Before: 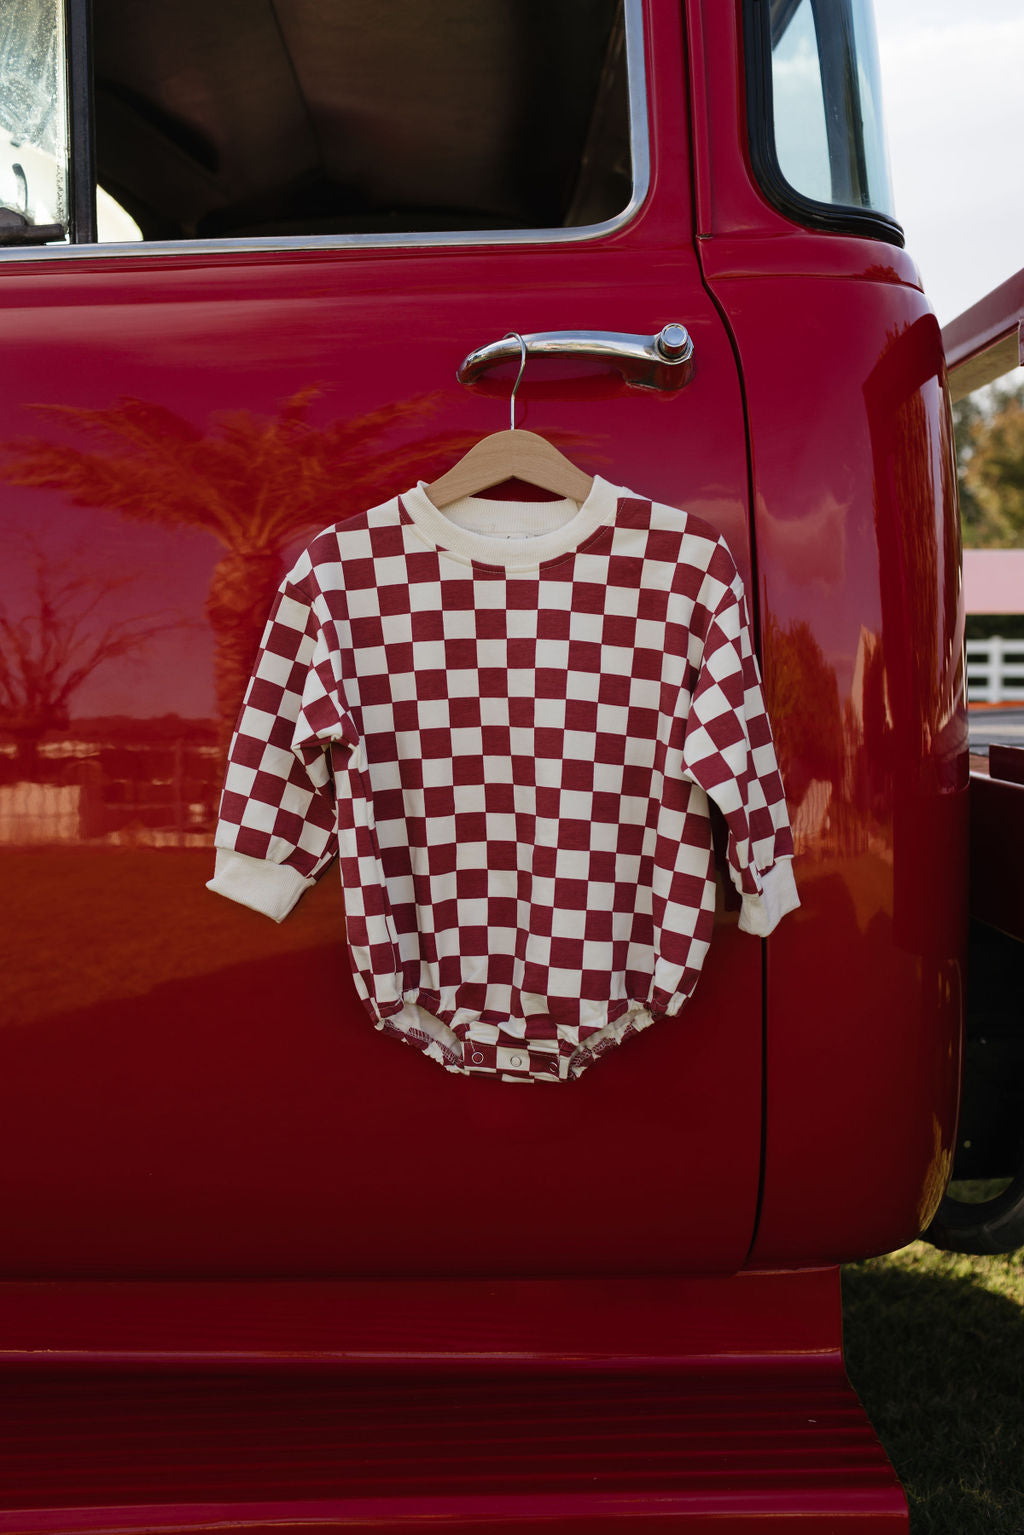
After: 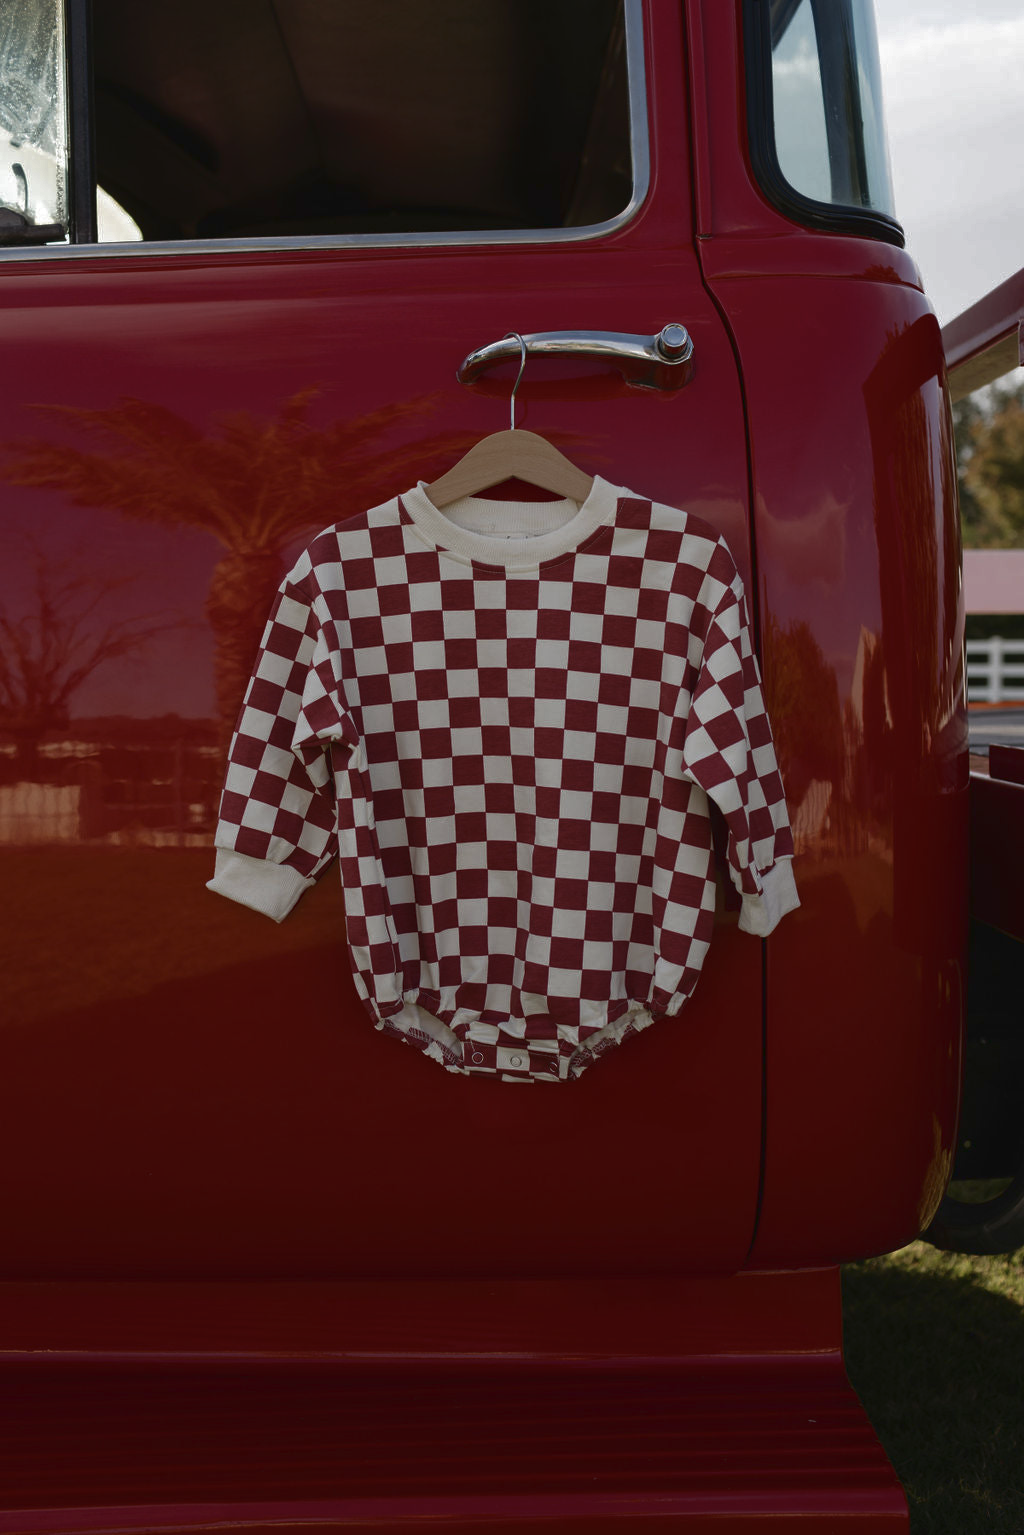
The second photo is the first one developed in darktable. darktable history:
tone curve: curves: ch0 [(0, 0) (0.003, 0.029) (0.011, 0.034) (0.025, 0.044) (0.044, 0.057) (0.069, 0.07) (0.1, 0.084) (0.136, 0.104) (0.177, 0.127) (0.224, 0.156) (0.277, 0.192) (0.335, 0.236) (0.399, 0.284) (0.468, 0.339) (0.543, 0.393) (0.623, 0.454) (0.709, 0.541) (0.801, 0.65) (0.898, 0.766) (1, 1)], color space Lab, linked channels, preserve colors none
